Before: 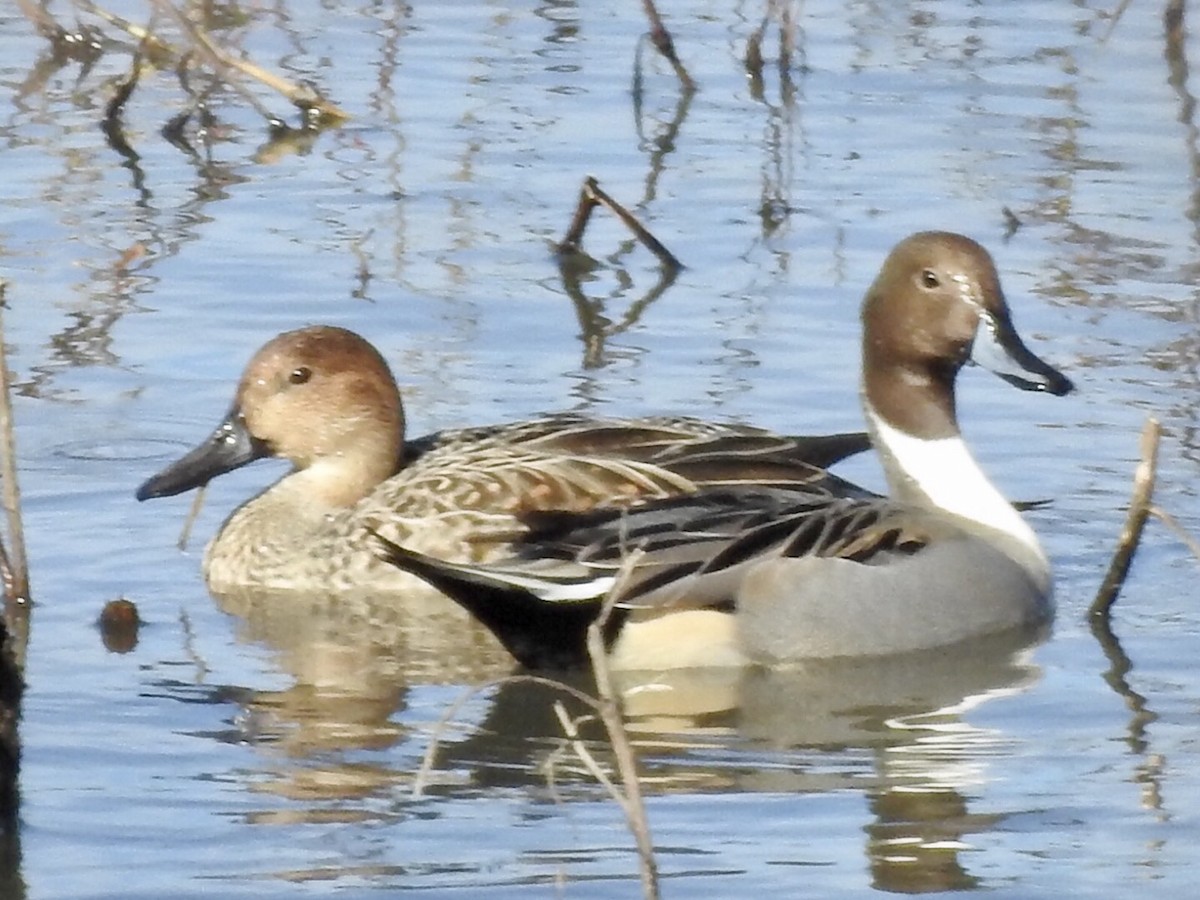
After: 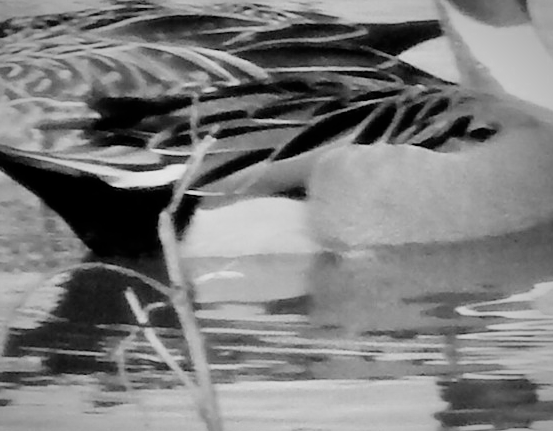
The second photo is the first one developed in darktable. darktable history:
vignetting: fall-off start 67.48%, fall-off radius 67.5%, automatic ratio true
color zones: curves: ch0 [(0, 0.613) (0.01, 0.613) (0.245, 0.448) (0.498, 0.529) (0.642, 0.665) (0.879, 0.777) (0.99, 0.613)]; ch1 [(0, 0) (0.143, 0) (0.286, 0) (0.429, 0) (0.571, 0) (0.714, 0) (0.857, 0)]
filmic rgb: black relative exposure -5.07 EV, white relative exposure 3.97 EV, hardness 2.88, contrast 1.296, highlights saturation mix -28.91%
crop: left 35.784%, top 45.928%, right 18.082%, bottom 6.169%
